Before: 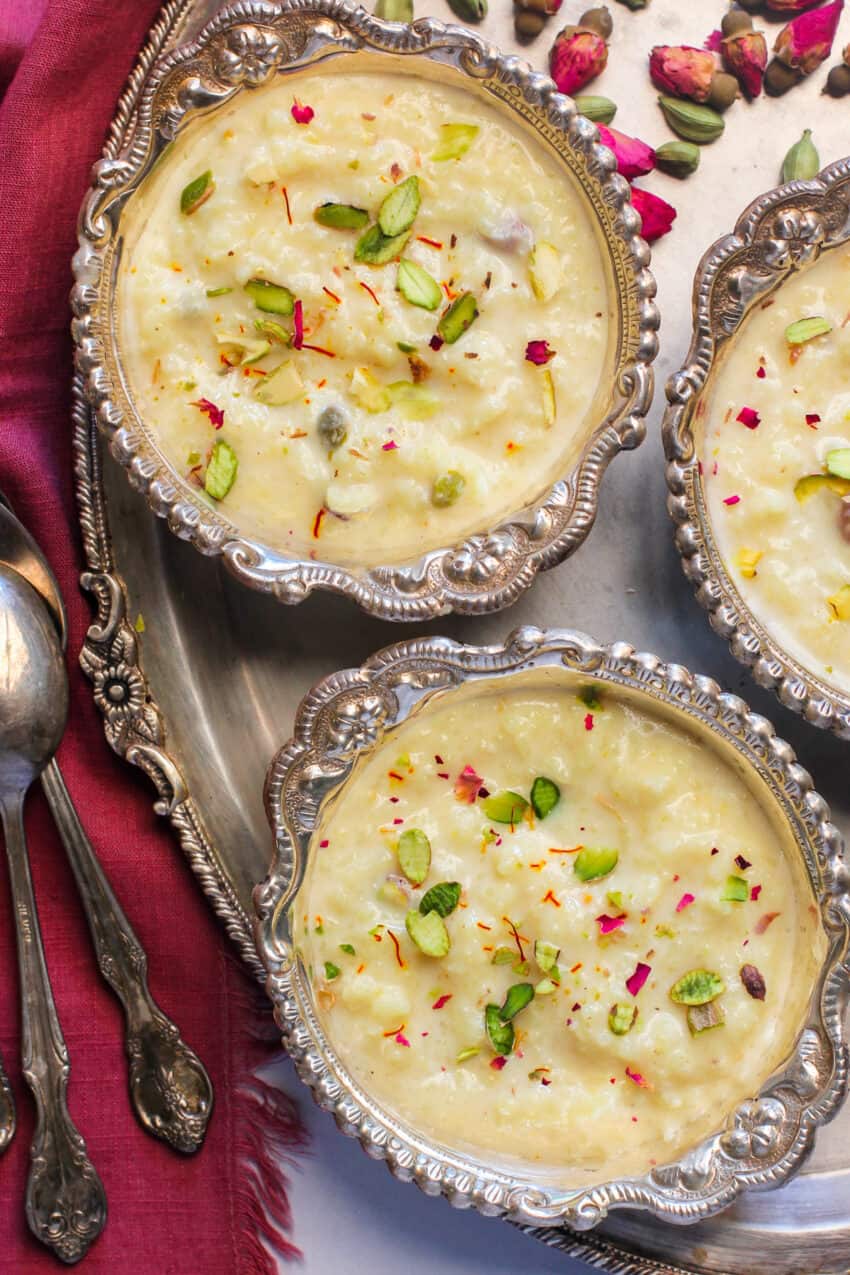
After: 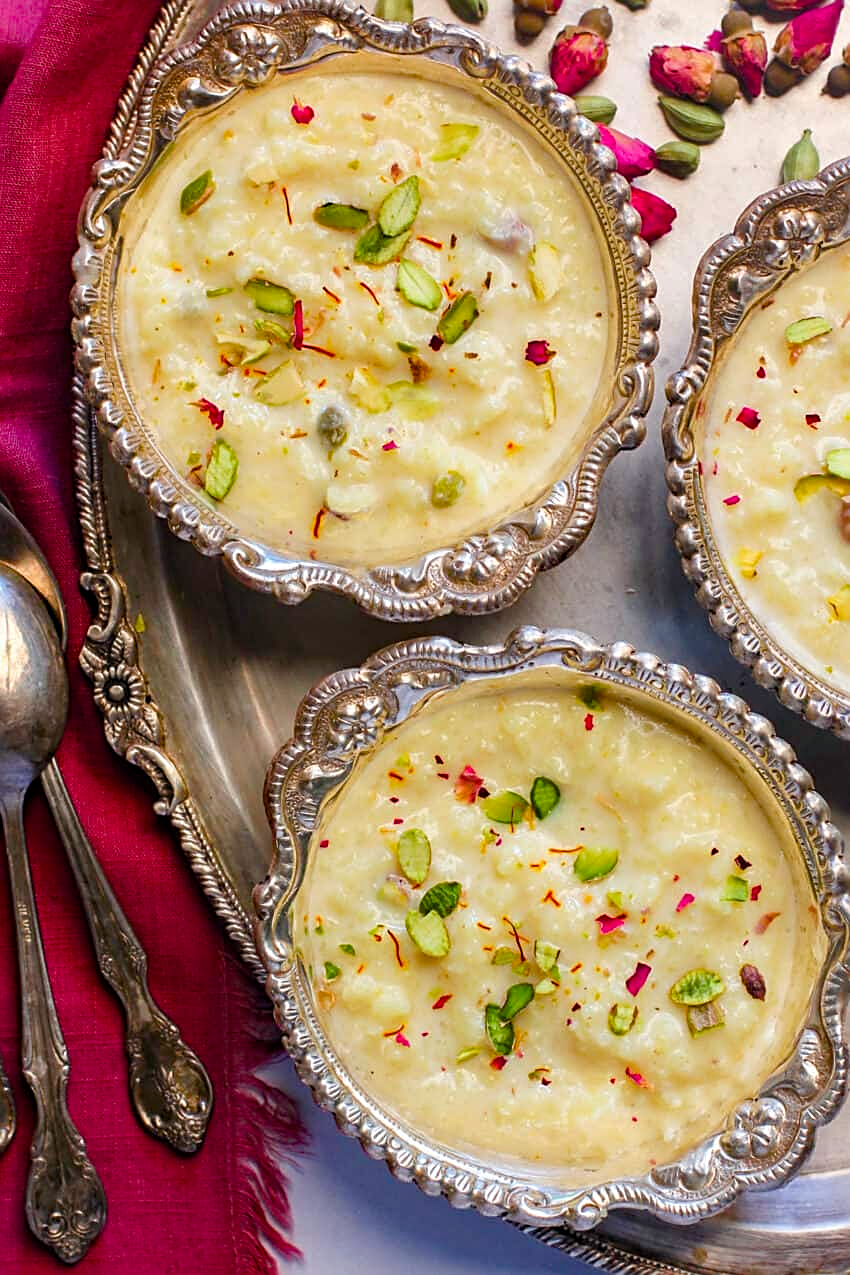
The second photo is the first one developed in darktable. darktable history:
color balance rgb: perceptual saturation grading › global saturation 13.603%, perceptual saturation grading › highlights -25.527%, perceptual saturation grading › shadows 24.912%, global vibrance 20%
haze removal: adaptive false
sharpen: on, module defaults
